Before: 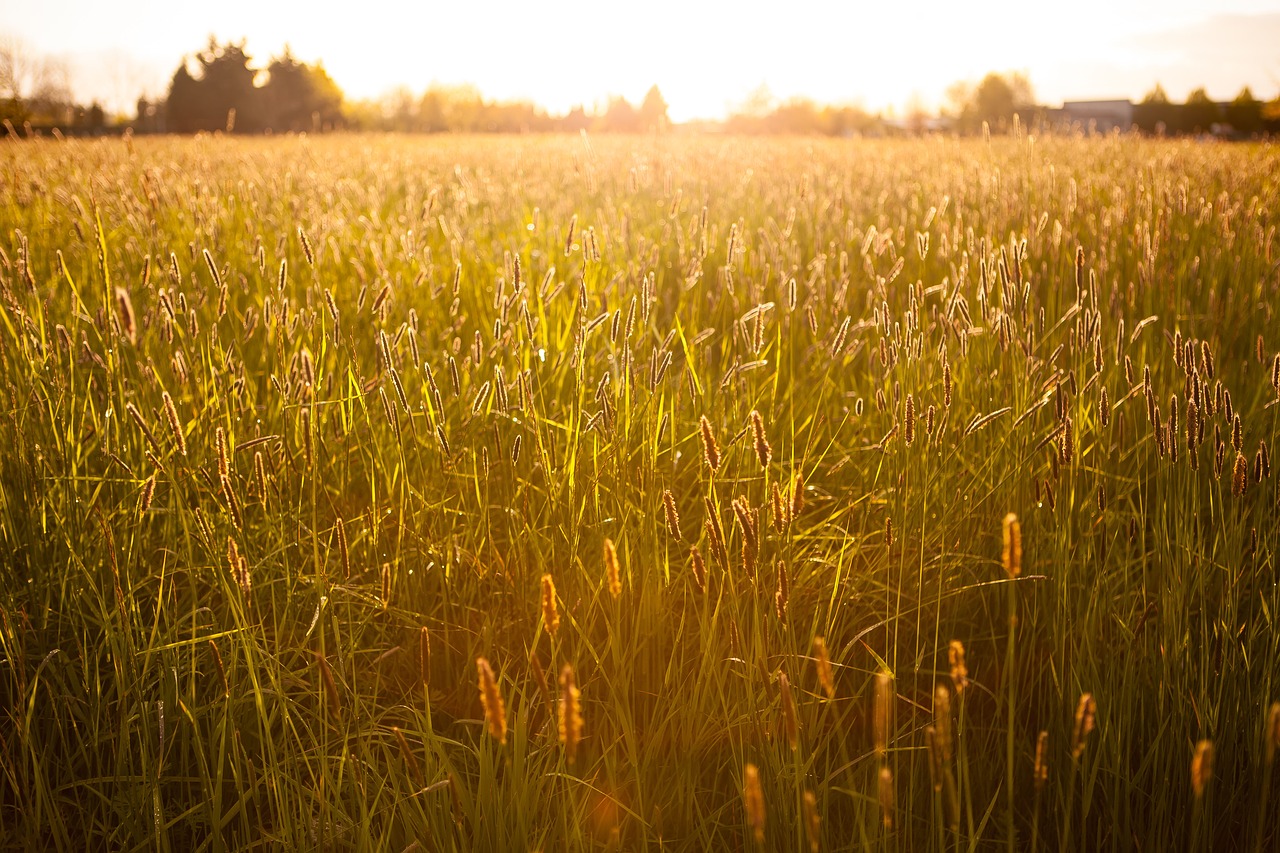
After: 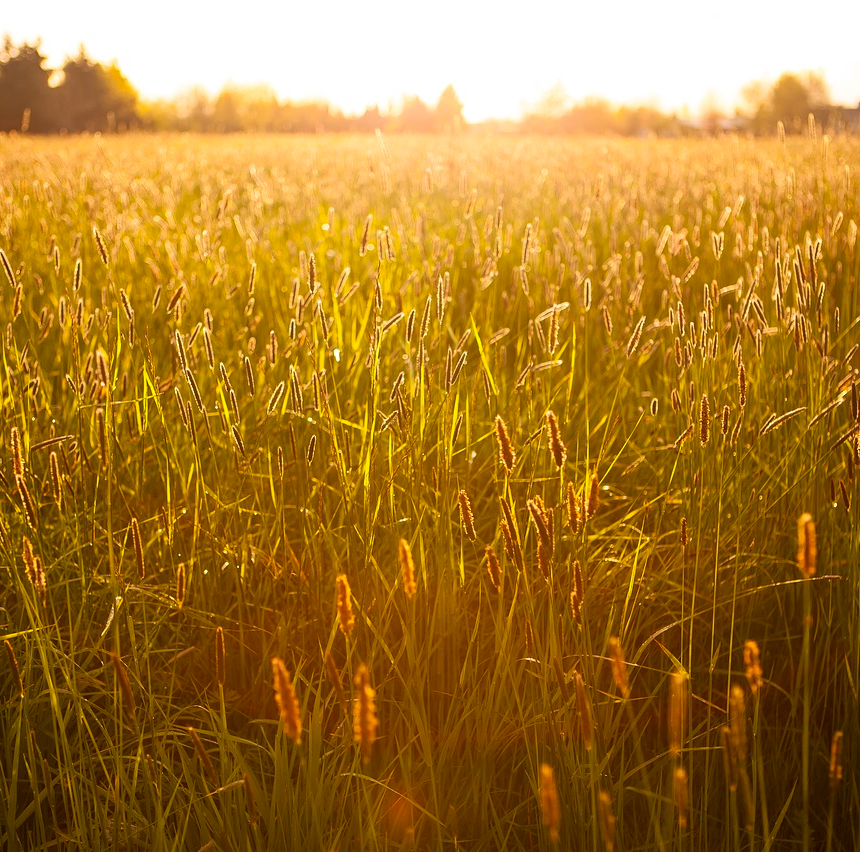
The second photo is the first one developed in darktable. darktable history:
contrast brightness saturation: saturation 0.178
crop and rotate: left 16.063%, right 16.698%
